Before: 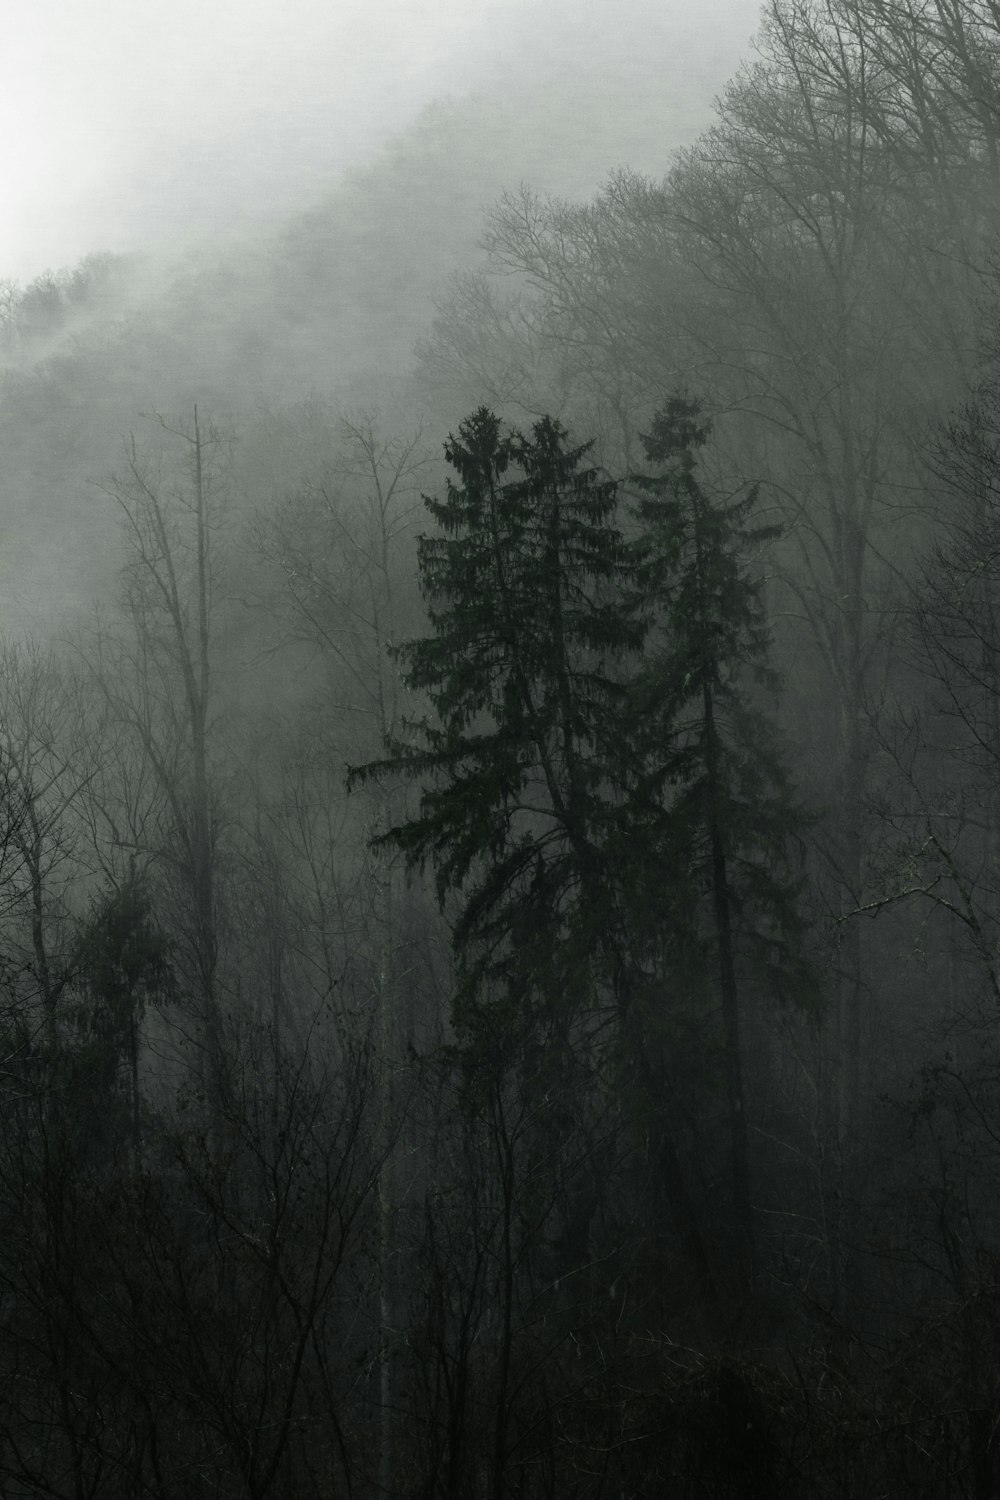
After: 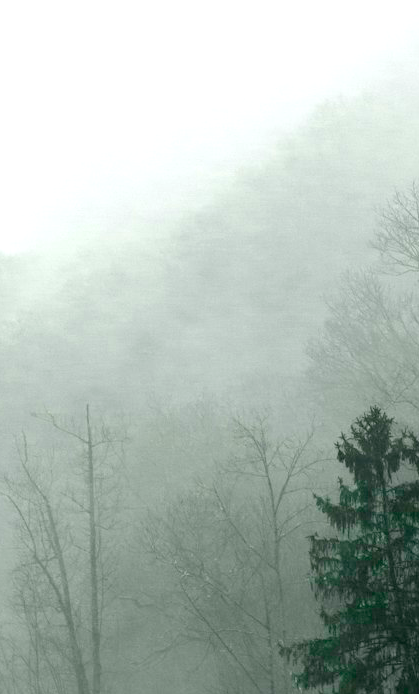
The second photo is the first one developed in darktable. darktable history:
crop and rotate: left 10.817%, top 0.062%, right 47.194%, bottom 53.626%
exposure: exposure 0.559 EV, compensate highlight preservation false
tone equalizer: on, module defaults
